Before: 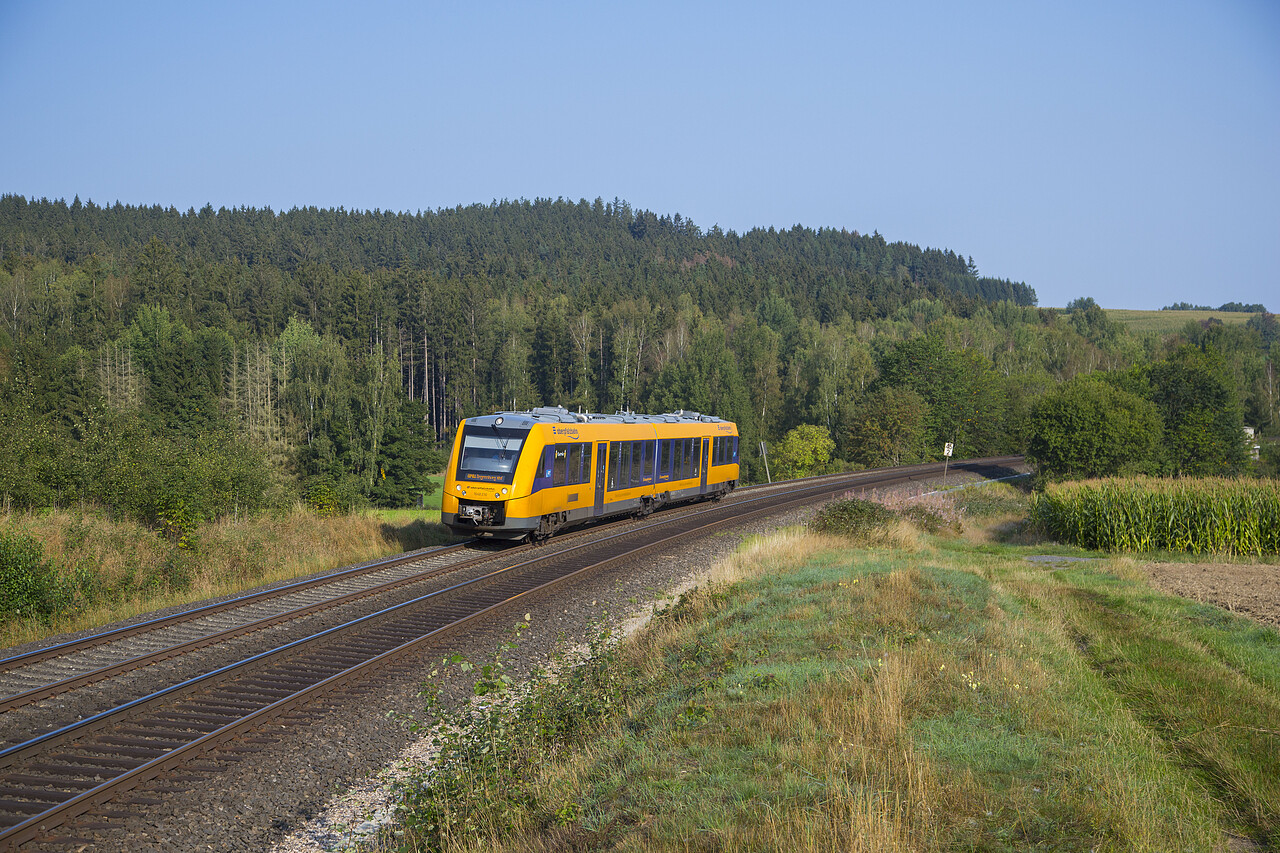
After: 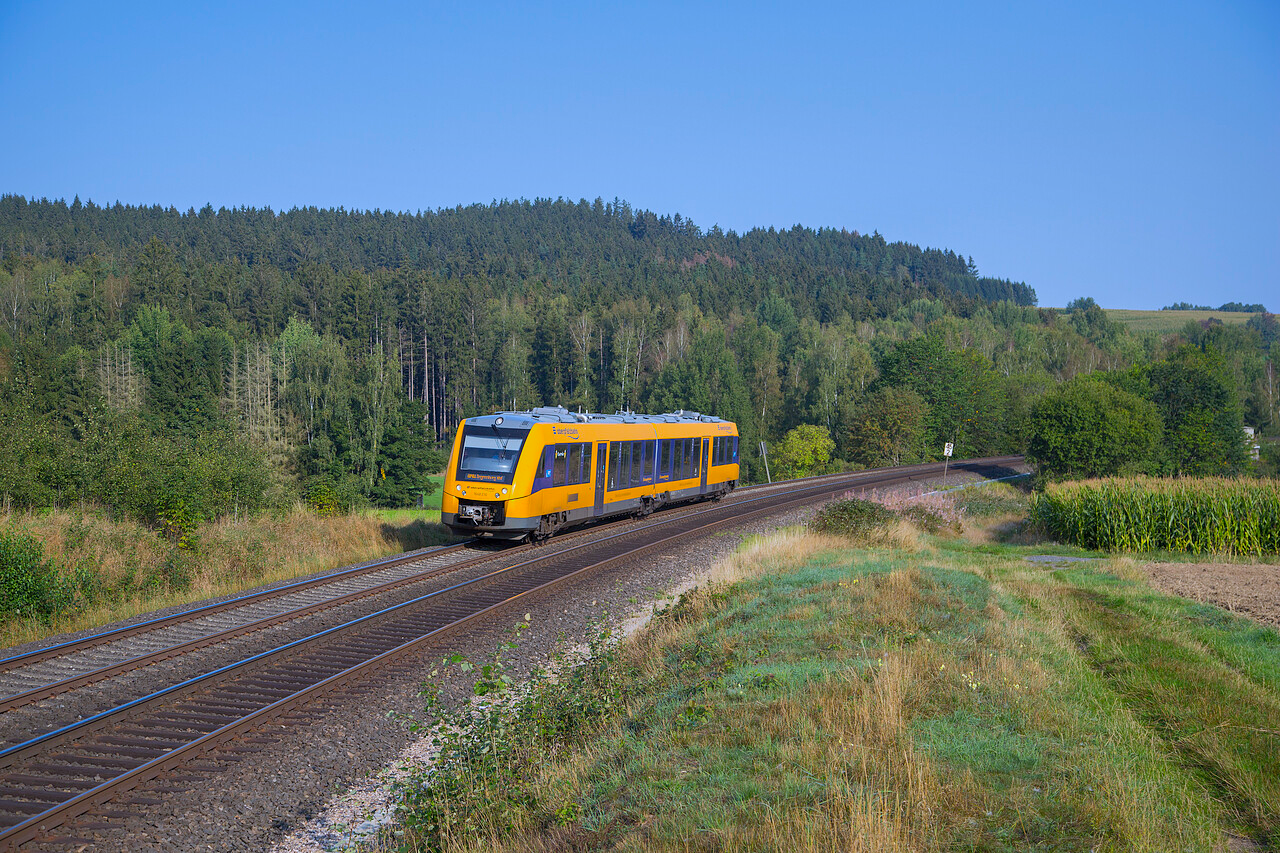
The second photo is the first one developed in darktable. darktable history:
white balance: red 0.967, blue 1.119, emerald 0.756
shadows and highlights: shadows 40, highlights -60
